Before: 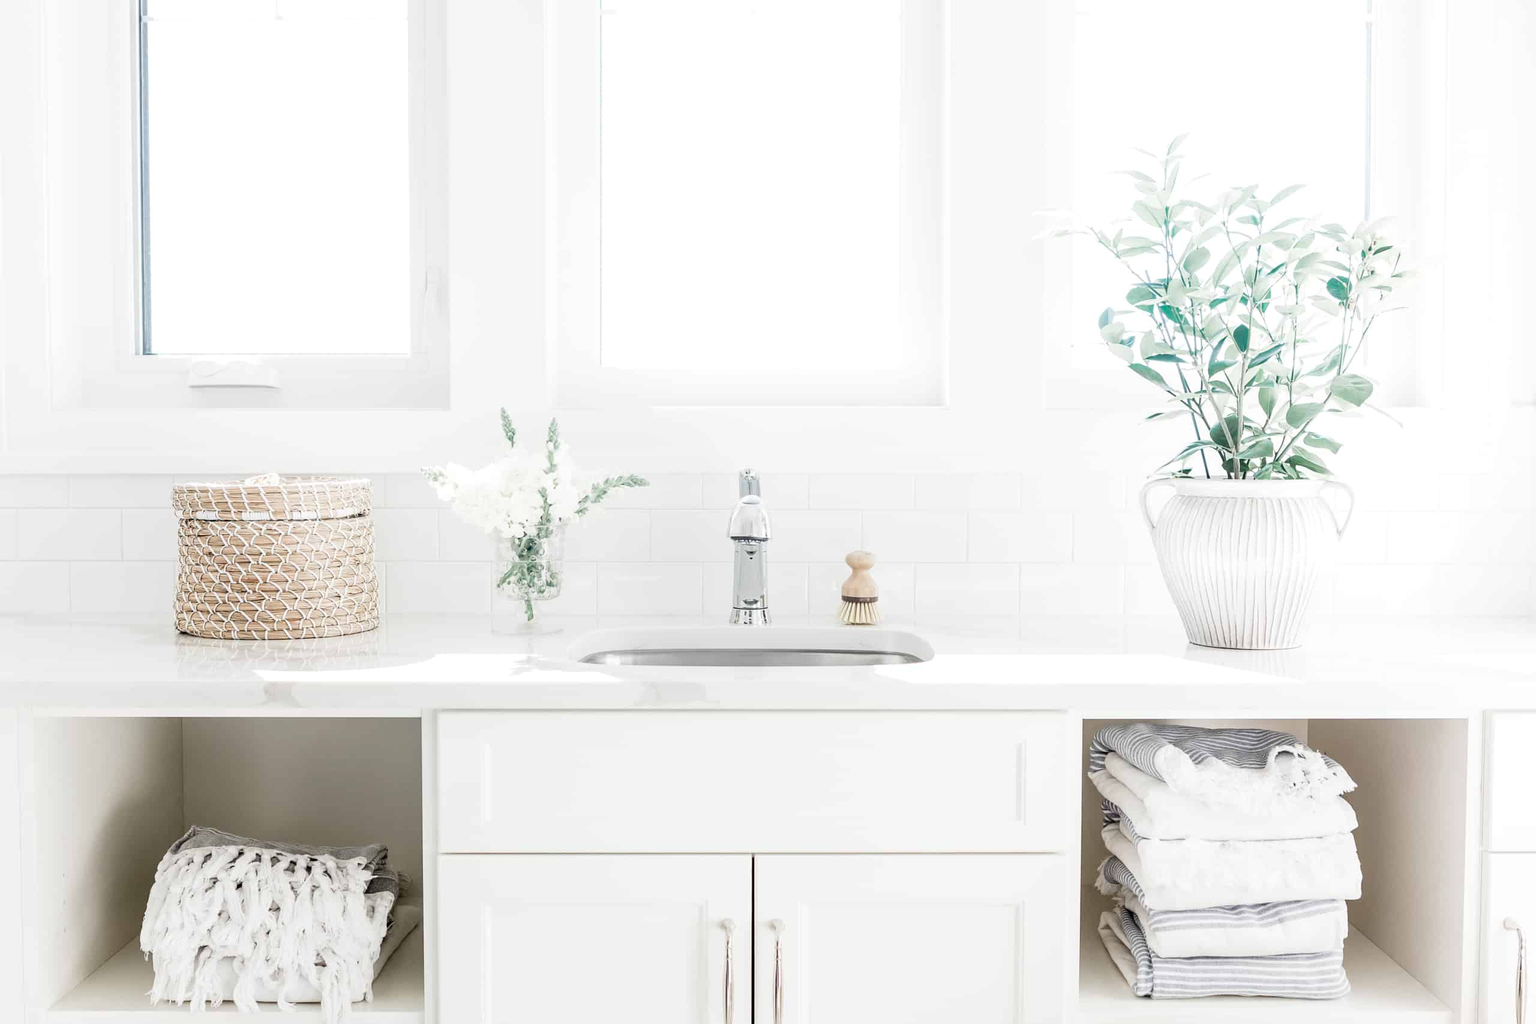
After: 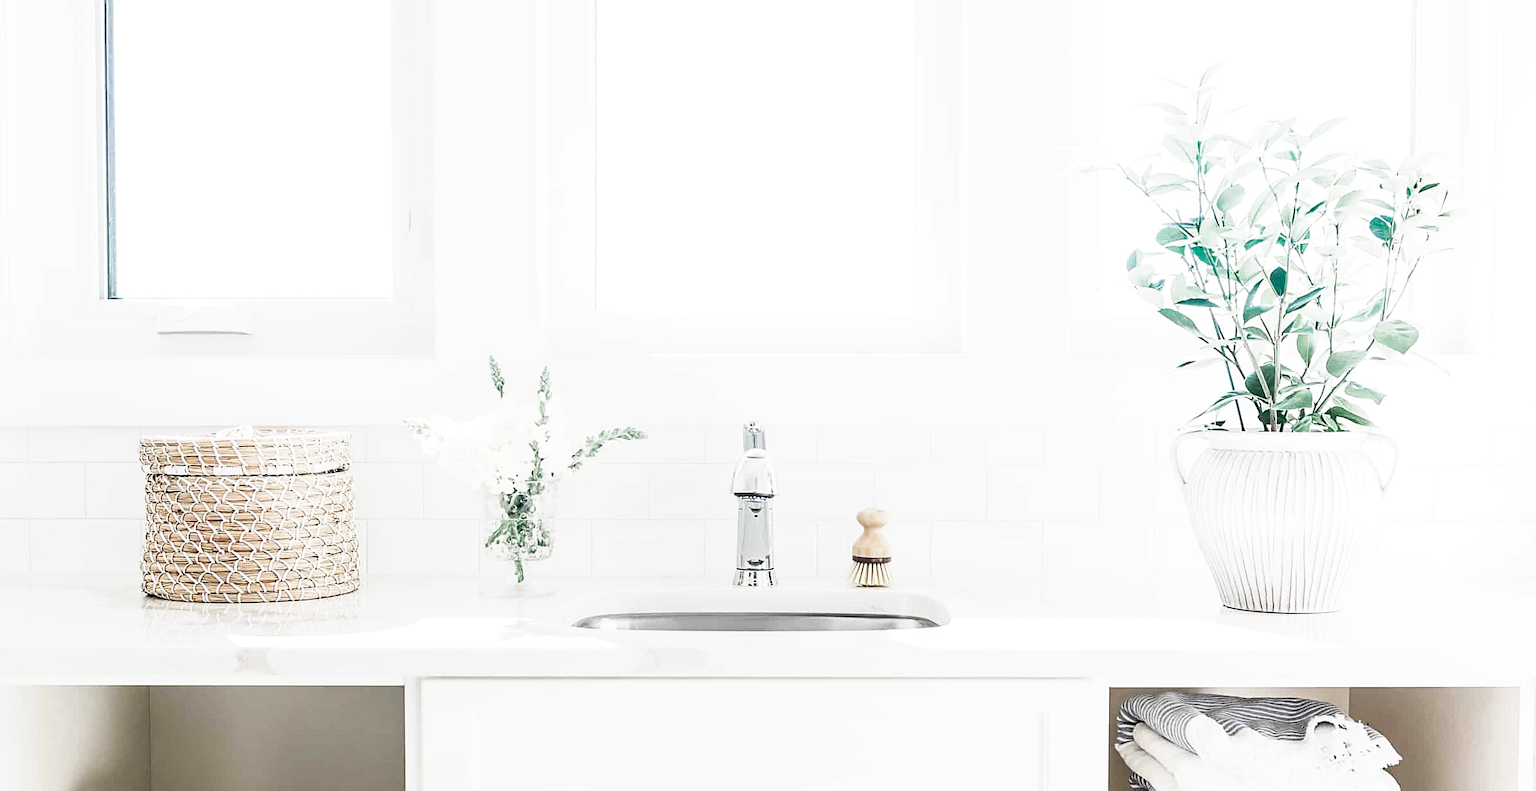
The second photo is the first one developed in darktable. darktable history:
sharpen: on, module defaults
crop: left 2.737%, top 7.287%, right 3.421%, bottom 20.179%
shadows and highlights: shadows 32, highlights -32, soften with gaussian
base curve: curves: ch0 [(0, 0) (0.688, 0.865) (1, 1)], preserve colors none
